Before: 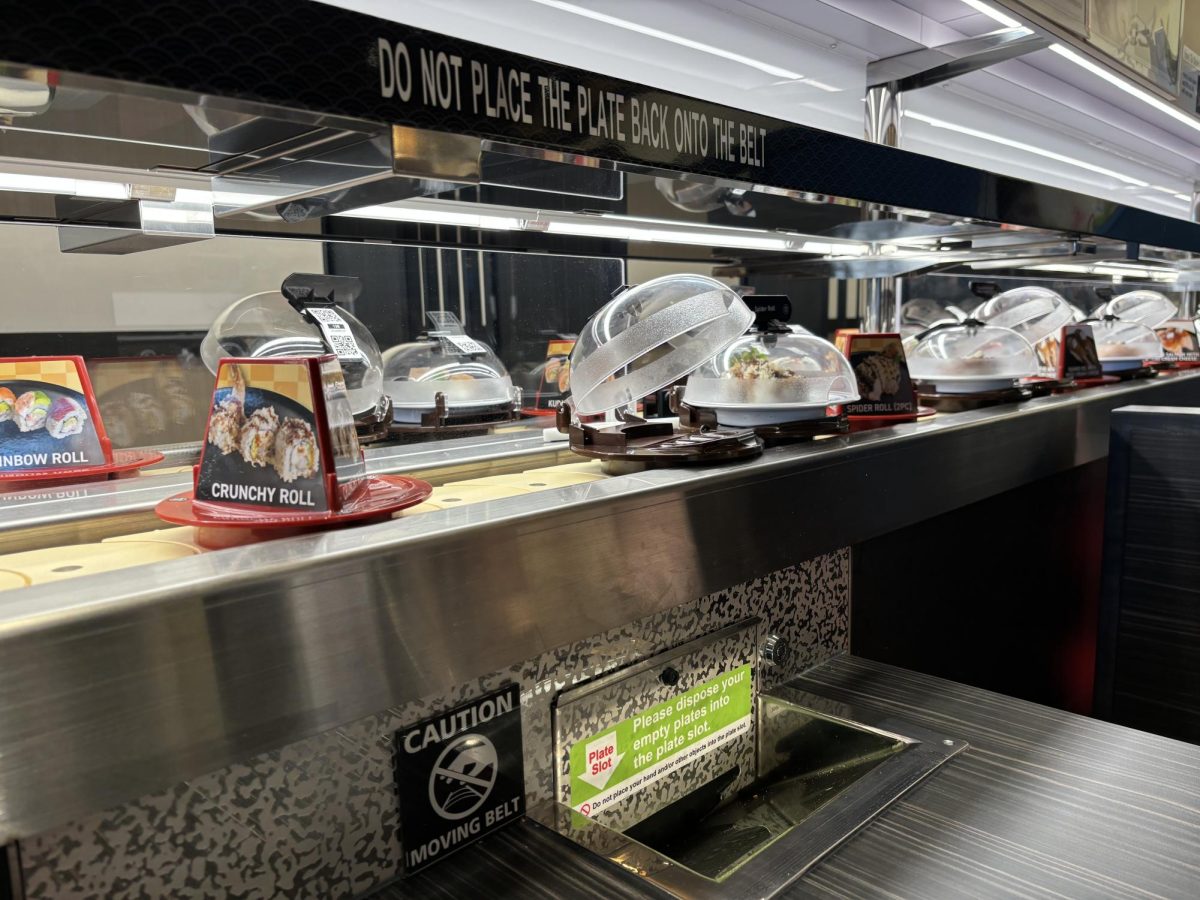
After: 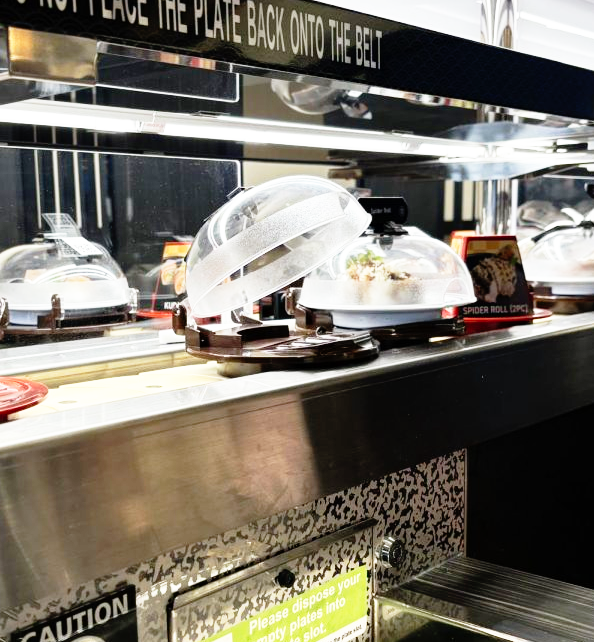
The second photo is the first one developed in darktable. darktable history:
tone equalizer: on, module defaults
base curve: curves: ch0 [(0, 0) (0.012, 0.01) (0.073, 0.168) (0.31, 0.711) (0.645, 0.957) (1, 1)], preserve colors none
crop: left 32.075%, top 10.976%, right 18.355%, bottom 17.596%
